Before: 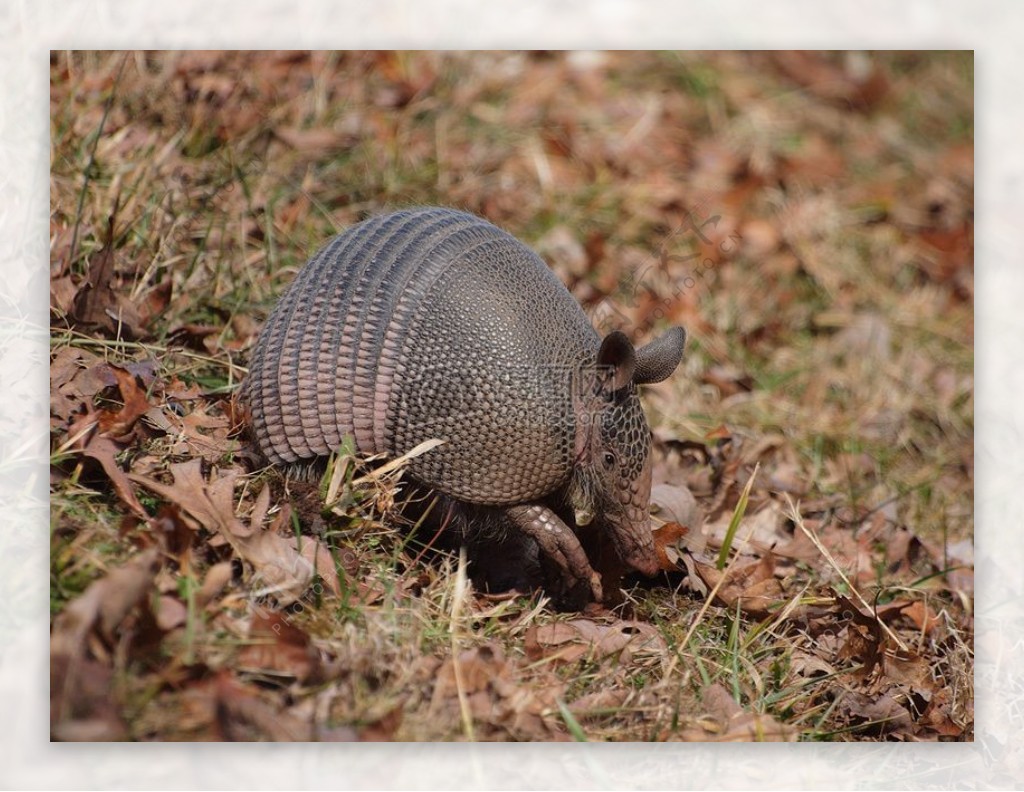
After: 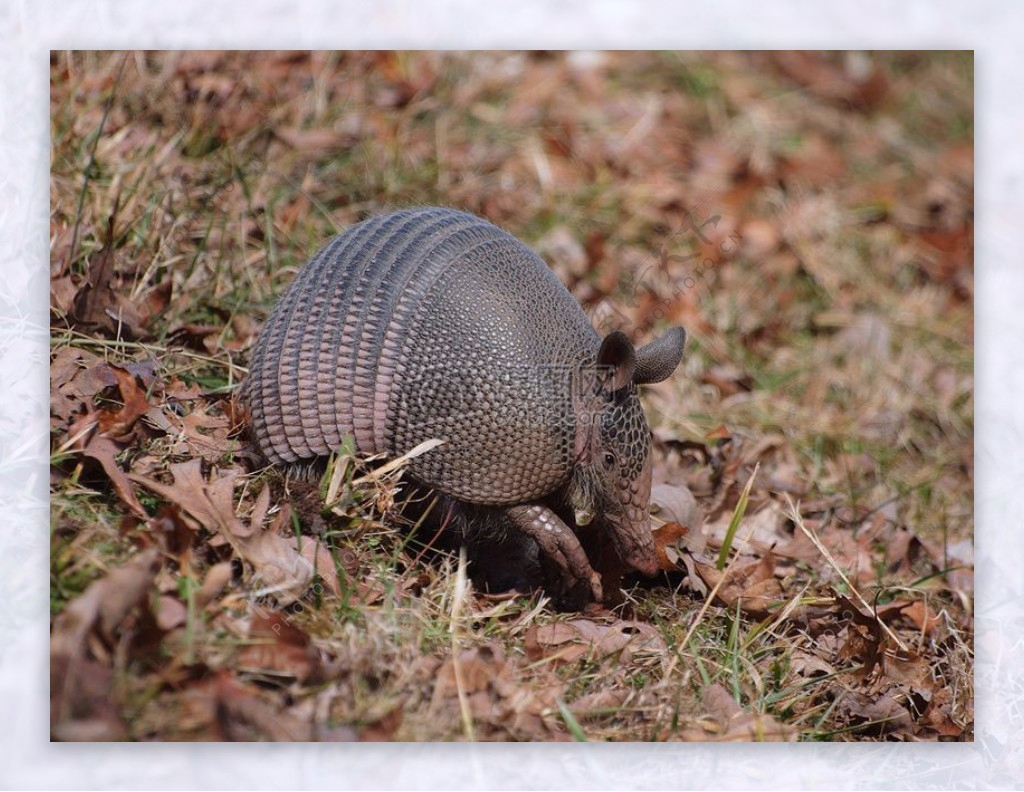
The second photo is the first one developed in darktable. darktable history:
color calibration: illuminant as shot in camera, x 0.358, y 0.373, temperature 4628.91 K
white balance: emerald 1
